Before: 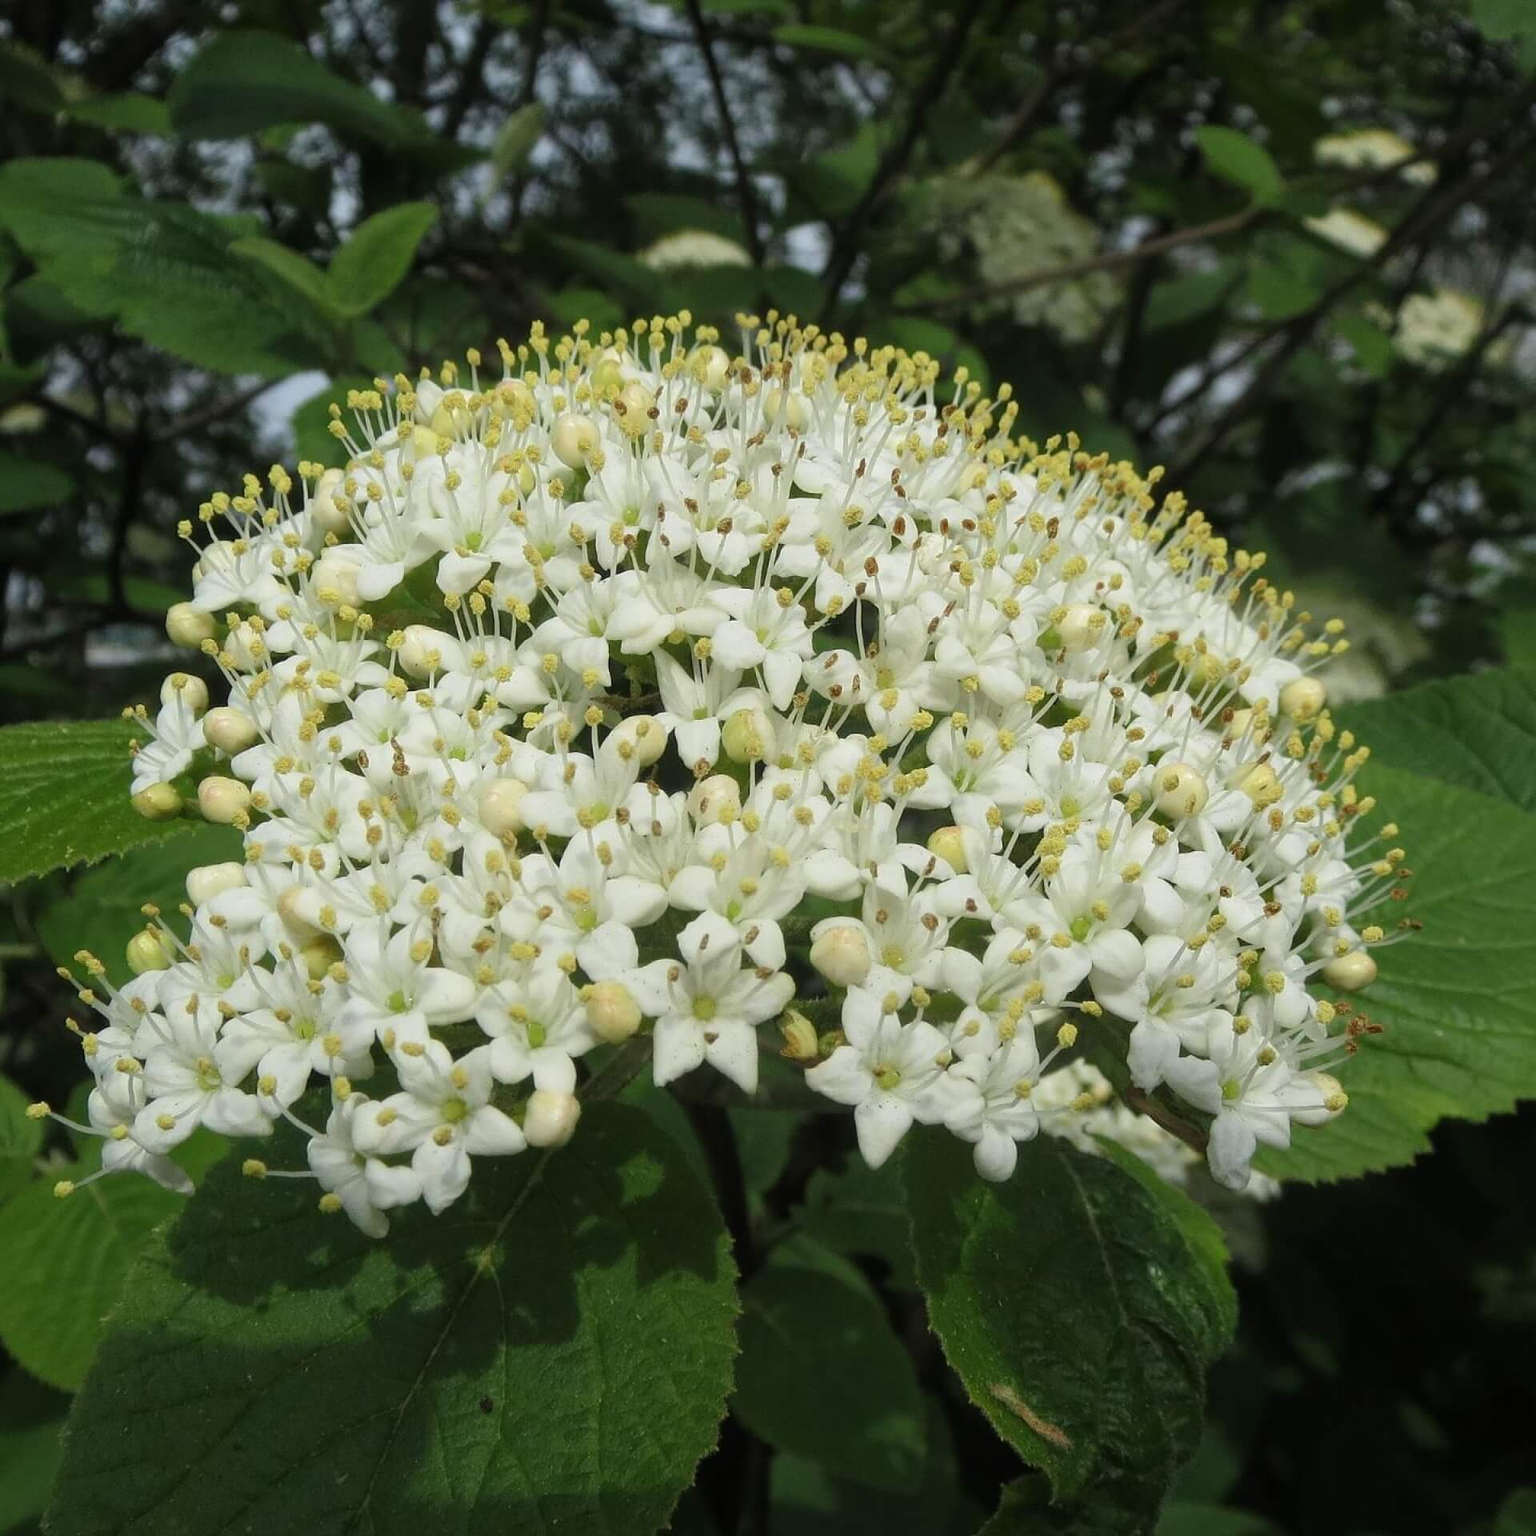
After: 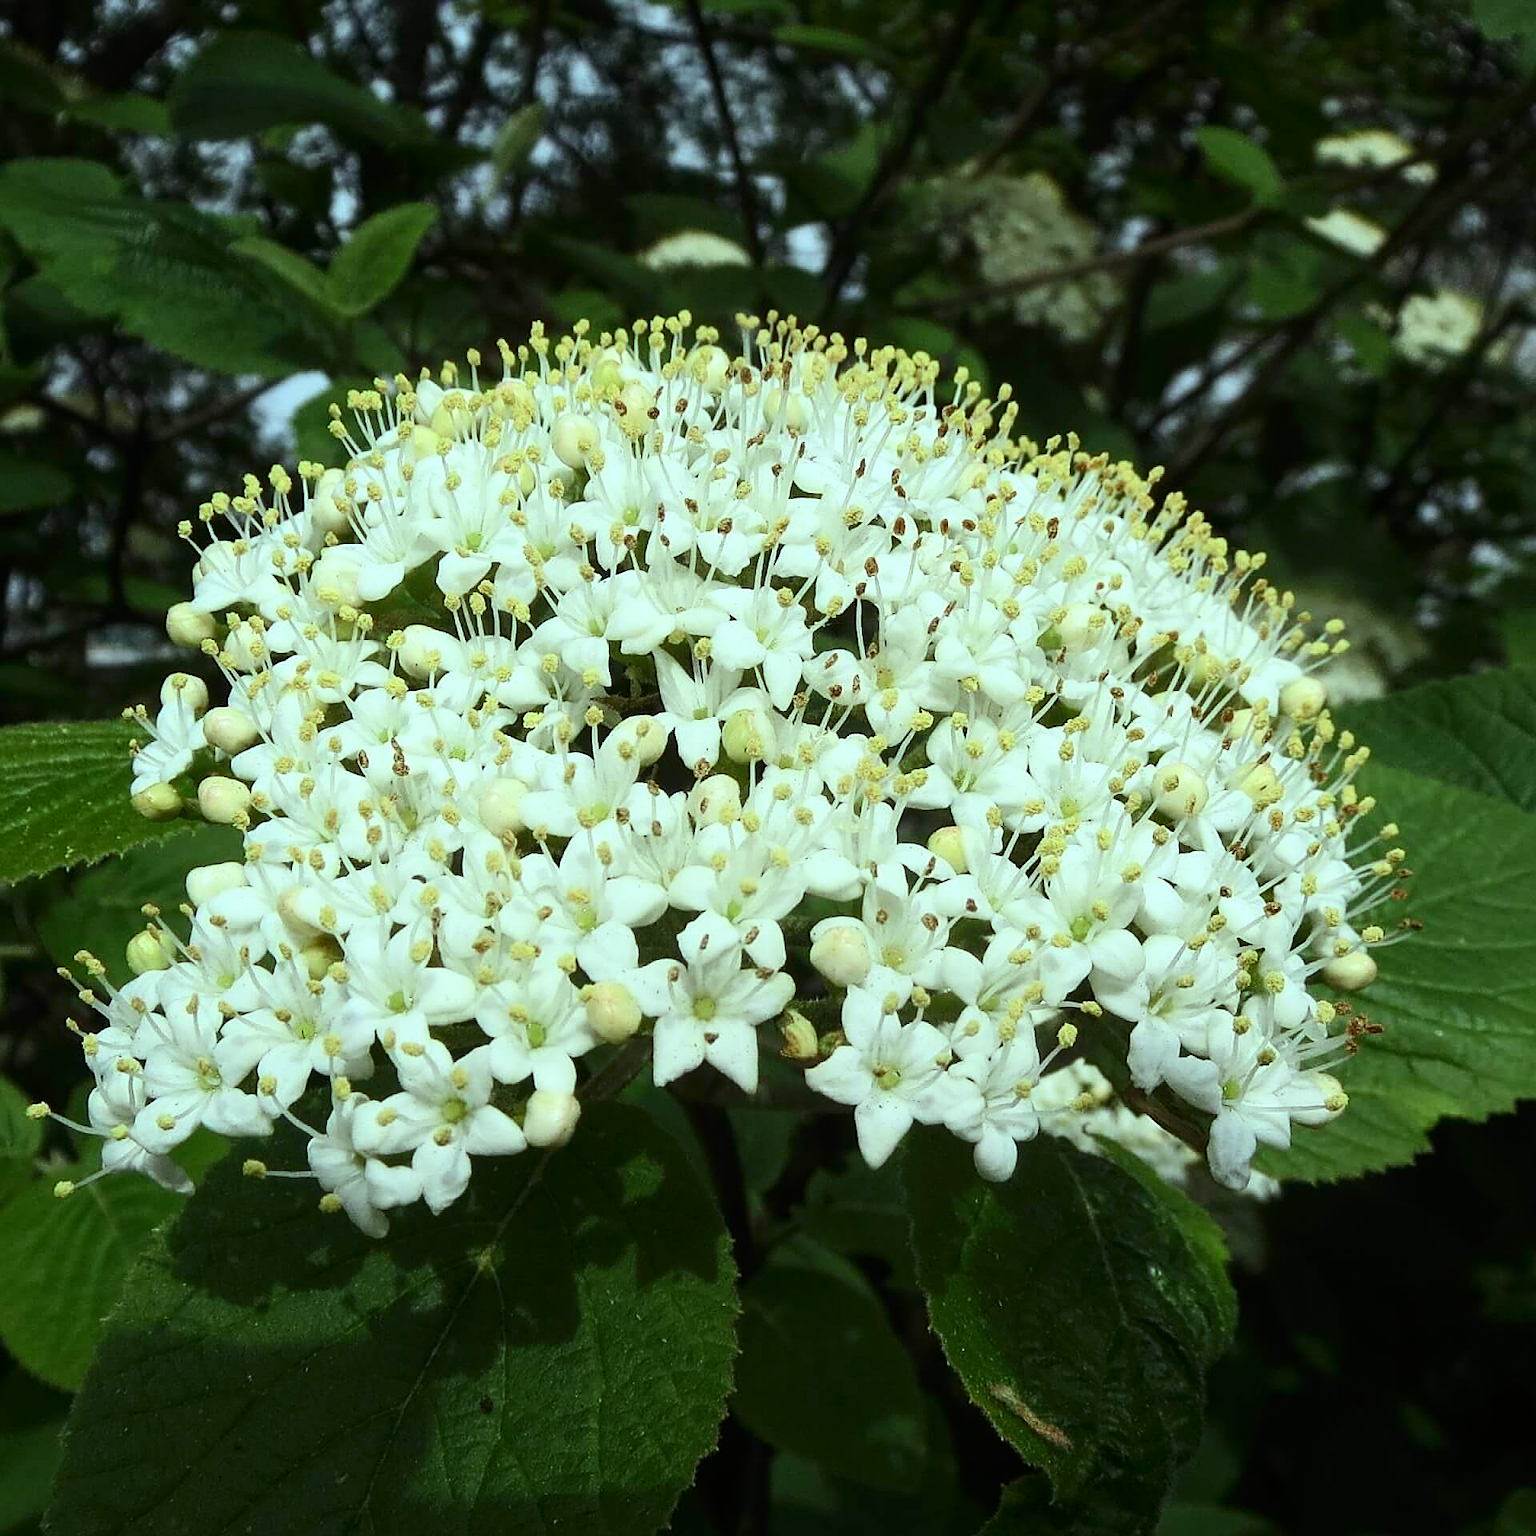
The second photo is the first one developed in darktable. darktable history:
color balance rgb: highlights gain › luminance 15.38%, highlights gain › chroma 3.892%, highlights gain › hue 206.27°, perceptual saturation grading › global saturation 0.656%
sharpen: on, module defaults
contrast brightness saturation: contrast 0.22
